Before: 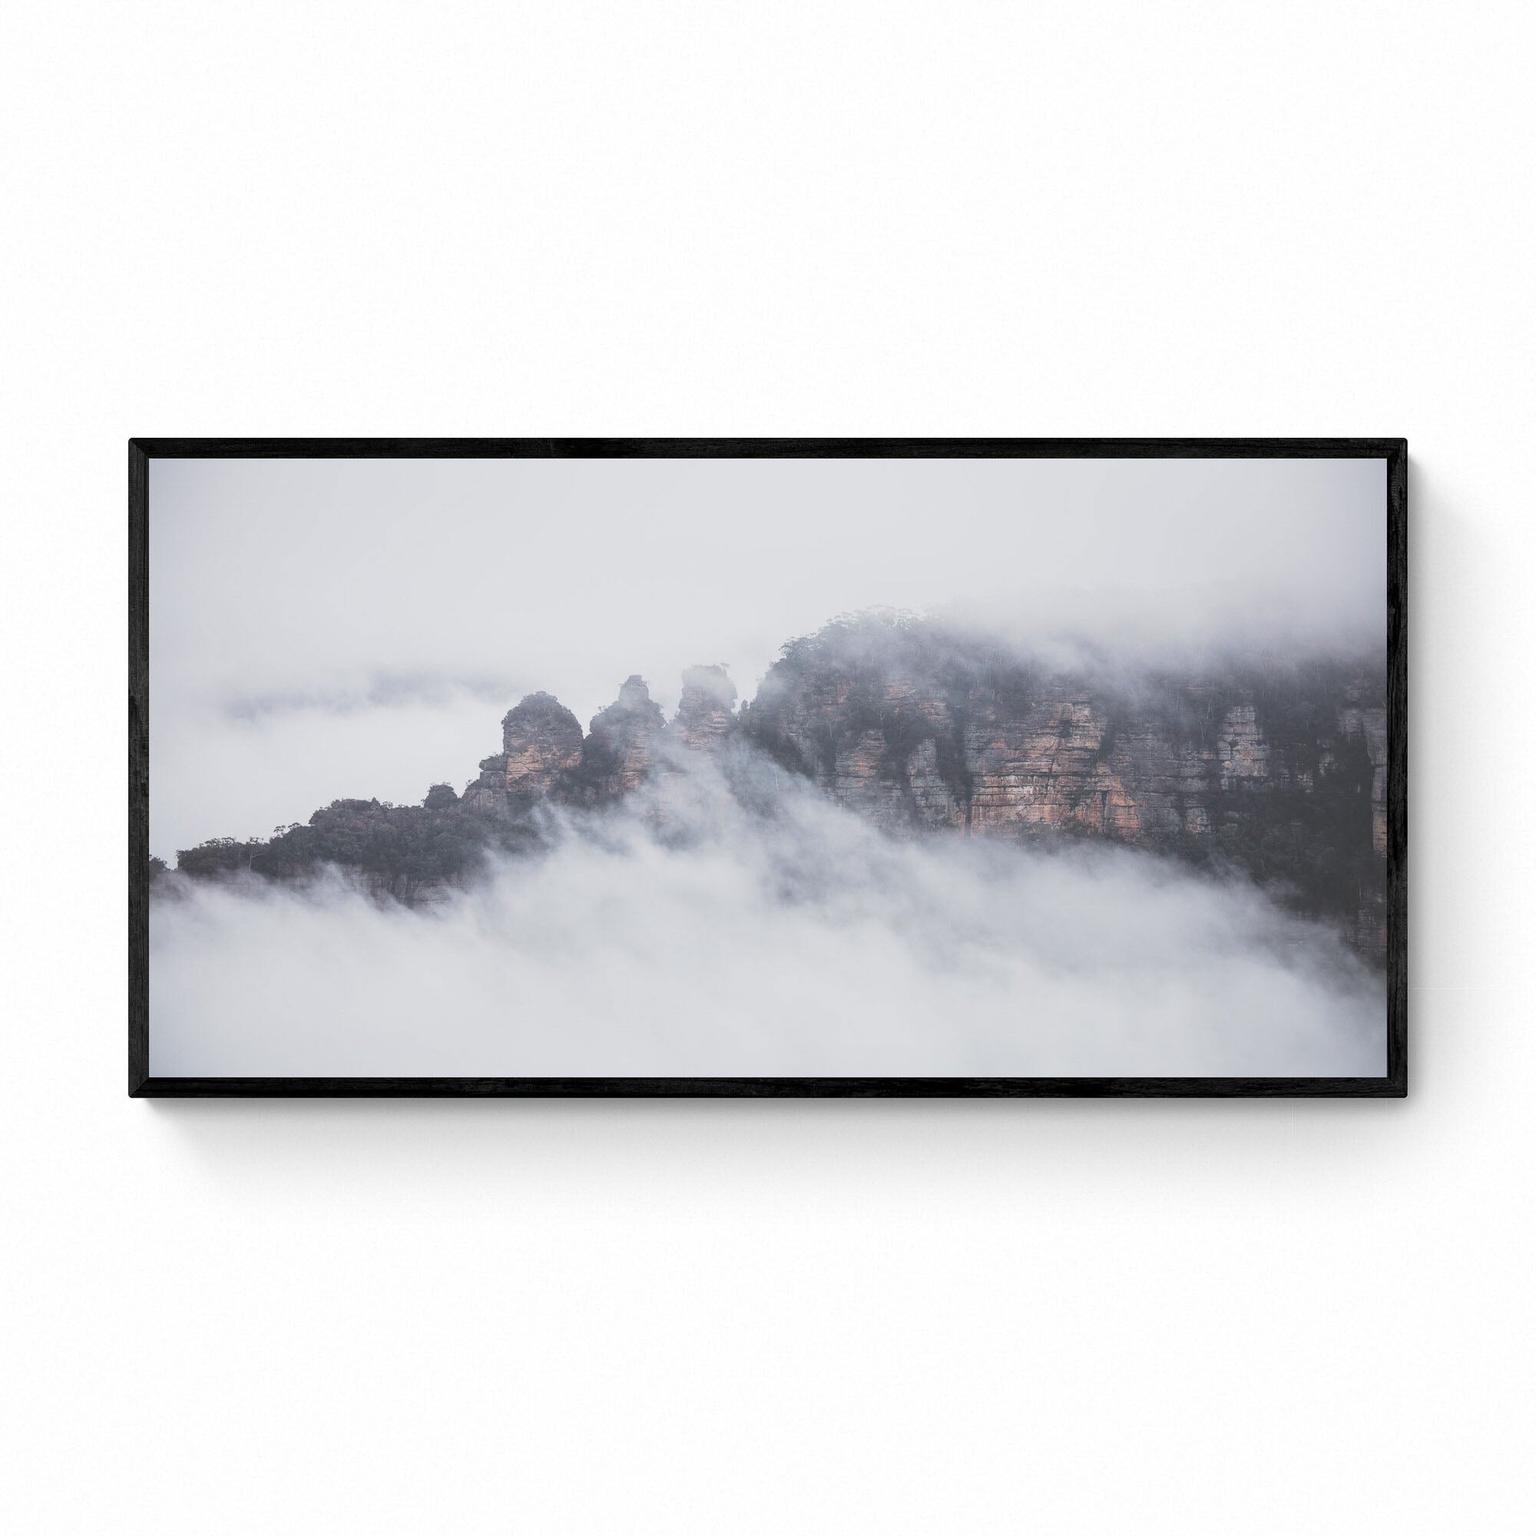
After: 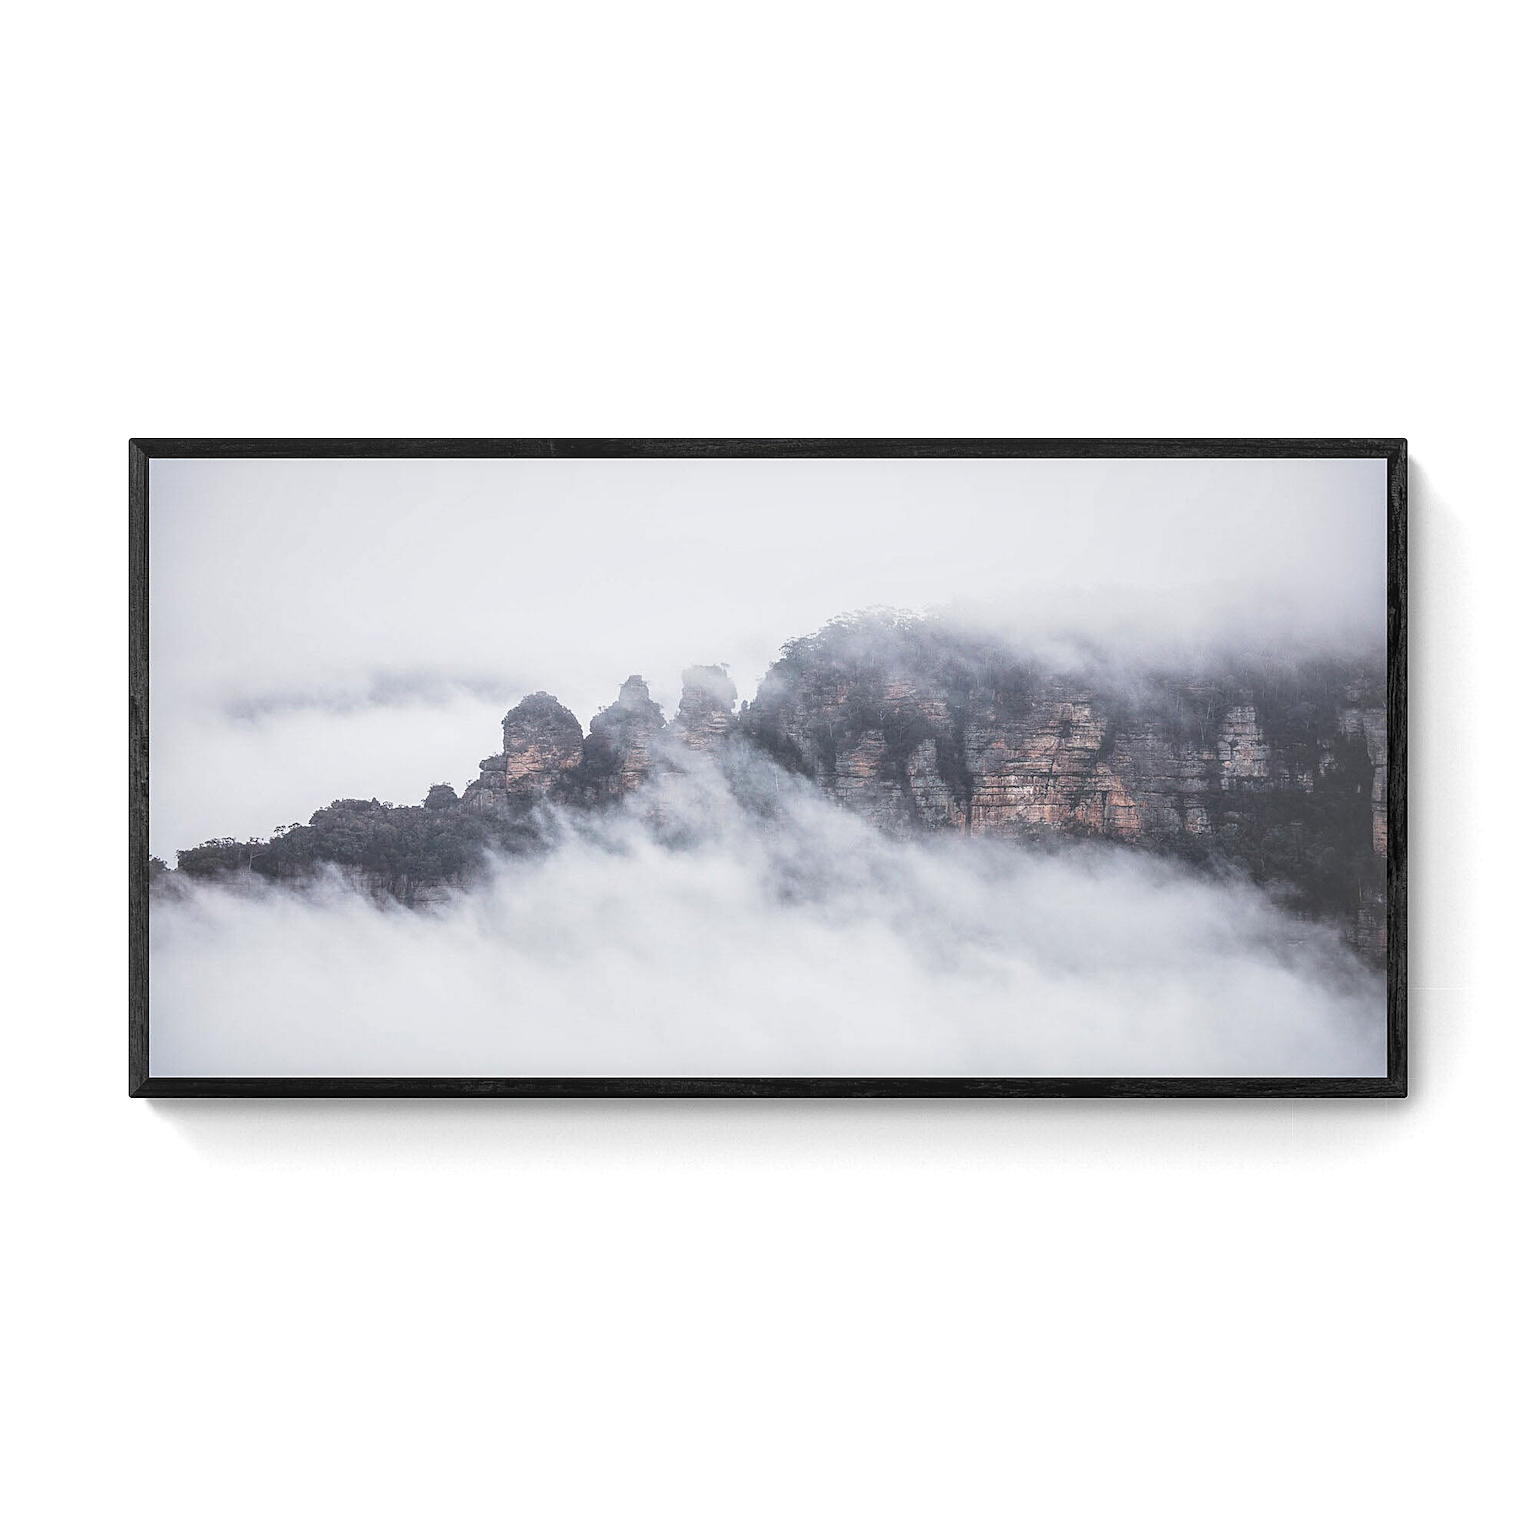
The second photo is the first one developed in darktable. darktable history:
local contrast: on, module defaults
sharpen: on, module defaults
levels: levels [0, 0.474, 0.947]
